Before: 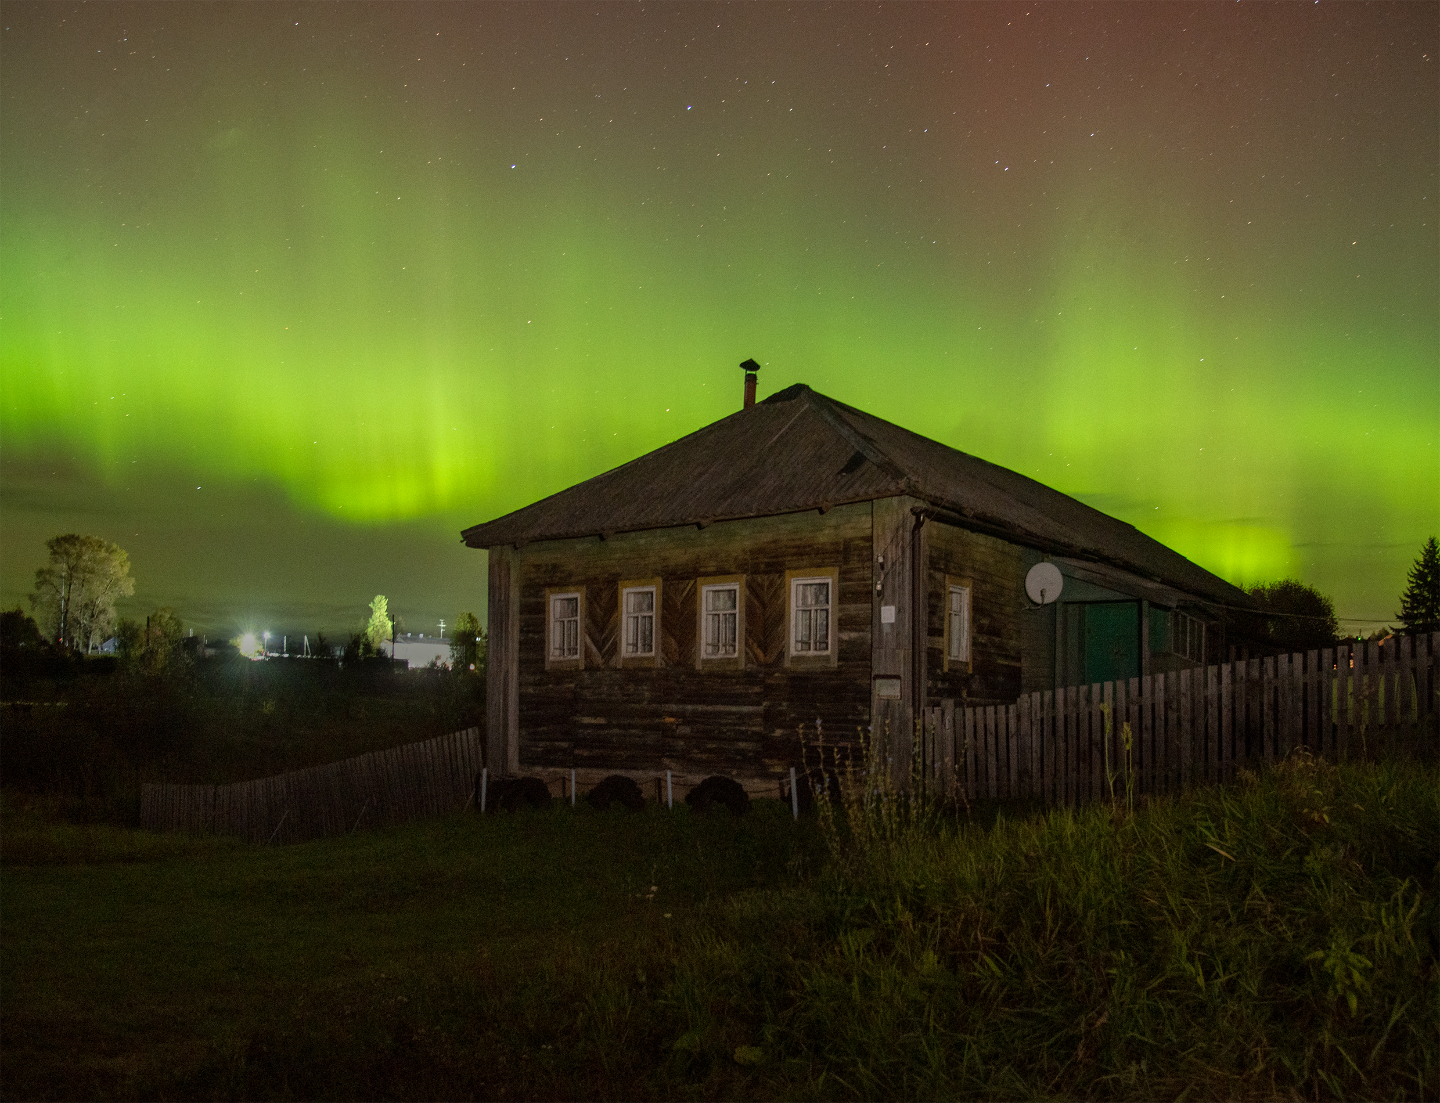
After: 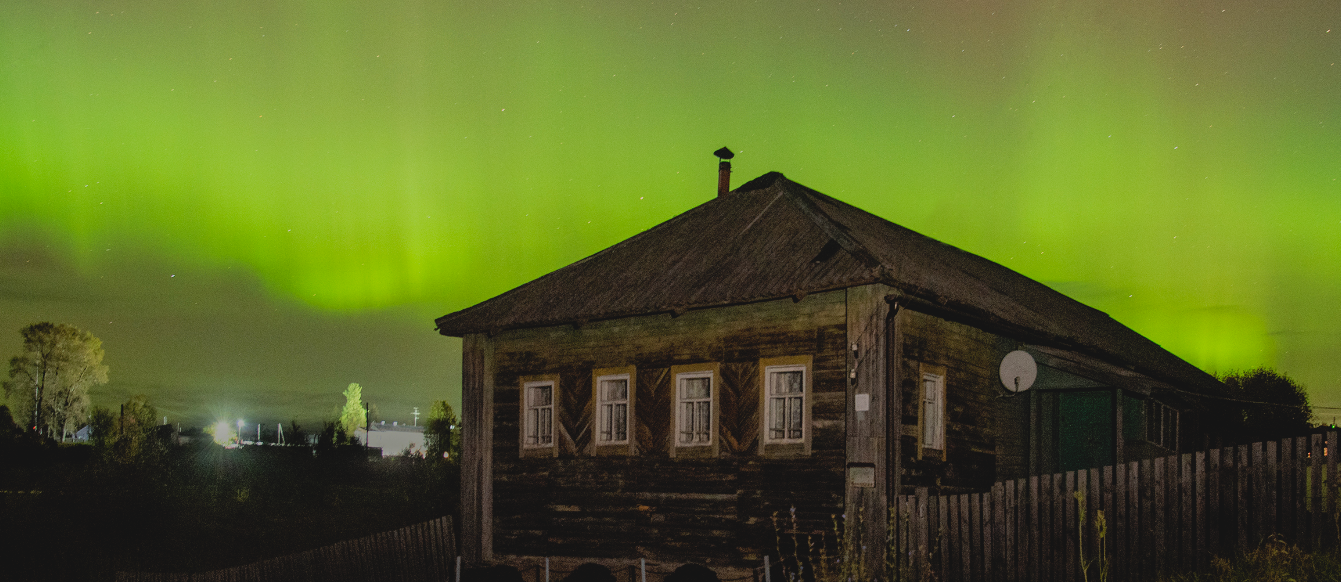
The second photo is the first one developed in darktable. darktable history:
filmic rgb: black relative exposure -7.65 EV, white relative exposure 4.56 EV, hardness 3.61, iterations of high-quality reconstruction 0
crop: left 1.816%, top 19.3%, right 5.033%, bottom 27.882%
contrast brightness saturation: contrast -0.09, brightness 0.052, saturation 0.078
